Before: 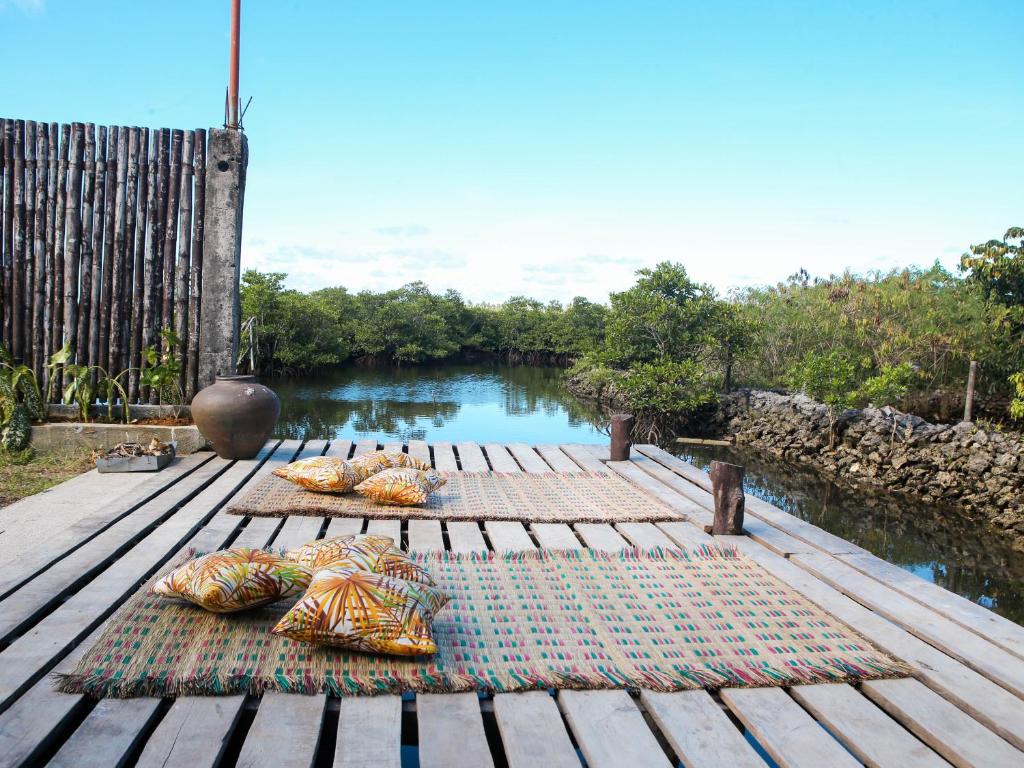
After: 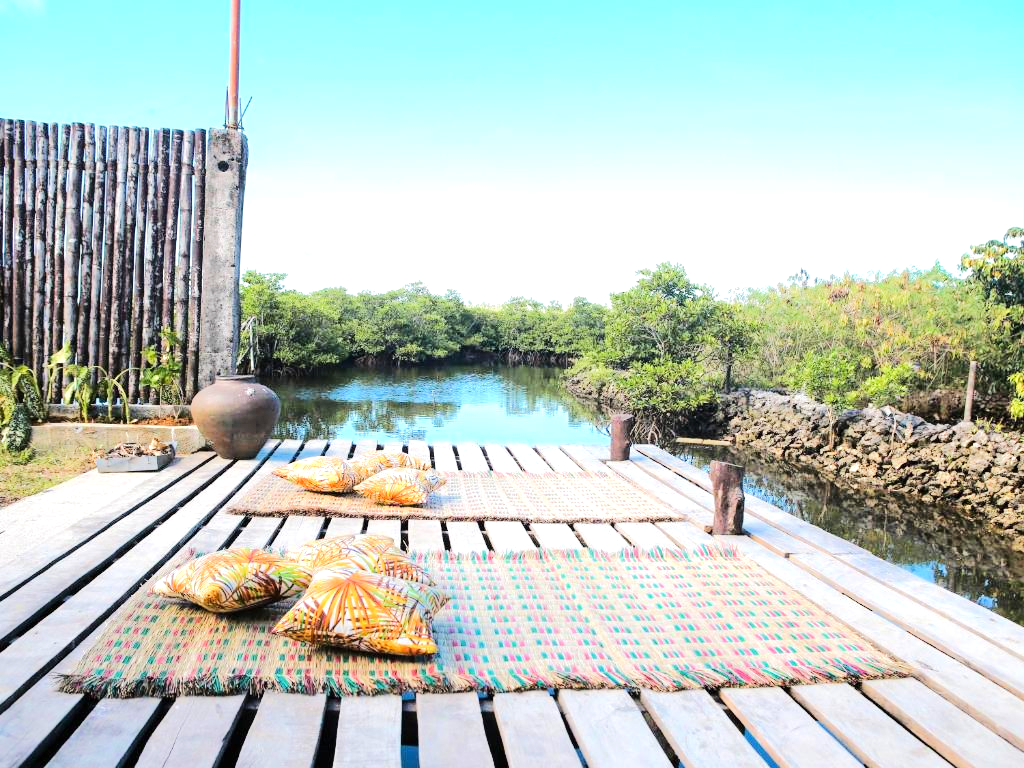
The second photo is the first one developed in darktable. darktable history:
exposure: black level correction 0, exposure 0.499 EV, compensate highlight preservation false
tone equalizer: -7 EV 0.159 EV, -6 EV 0.621 EV, -5 EV 1.13 EV, -4 EV 1.35 EV, -3 EV 1.17 EV, -2 EV 0.6 EV, -1 EV 0.159 EV, edges refinement/feathering 500, mask exposure compensation -1.57 EV, preserve details no
